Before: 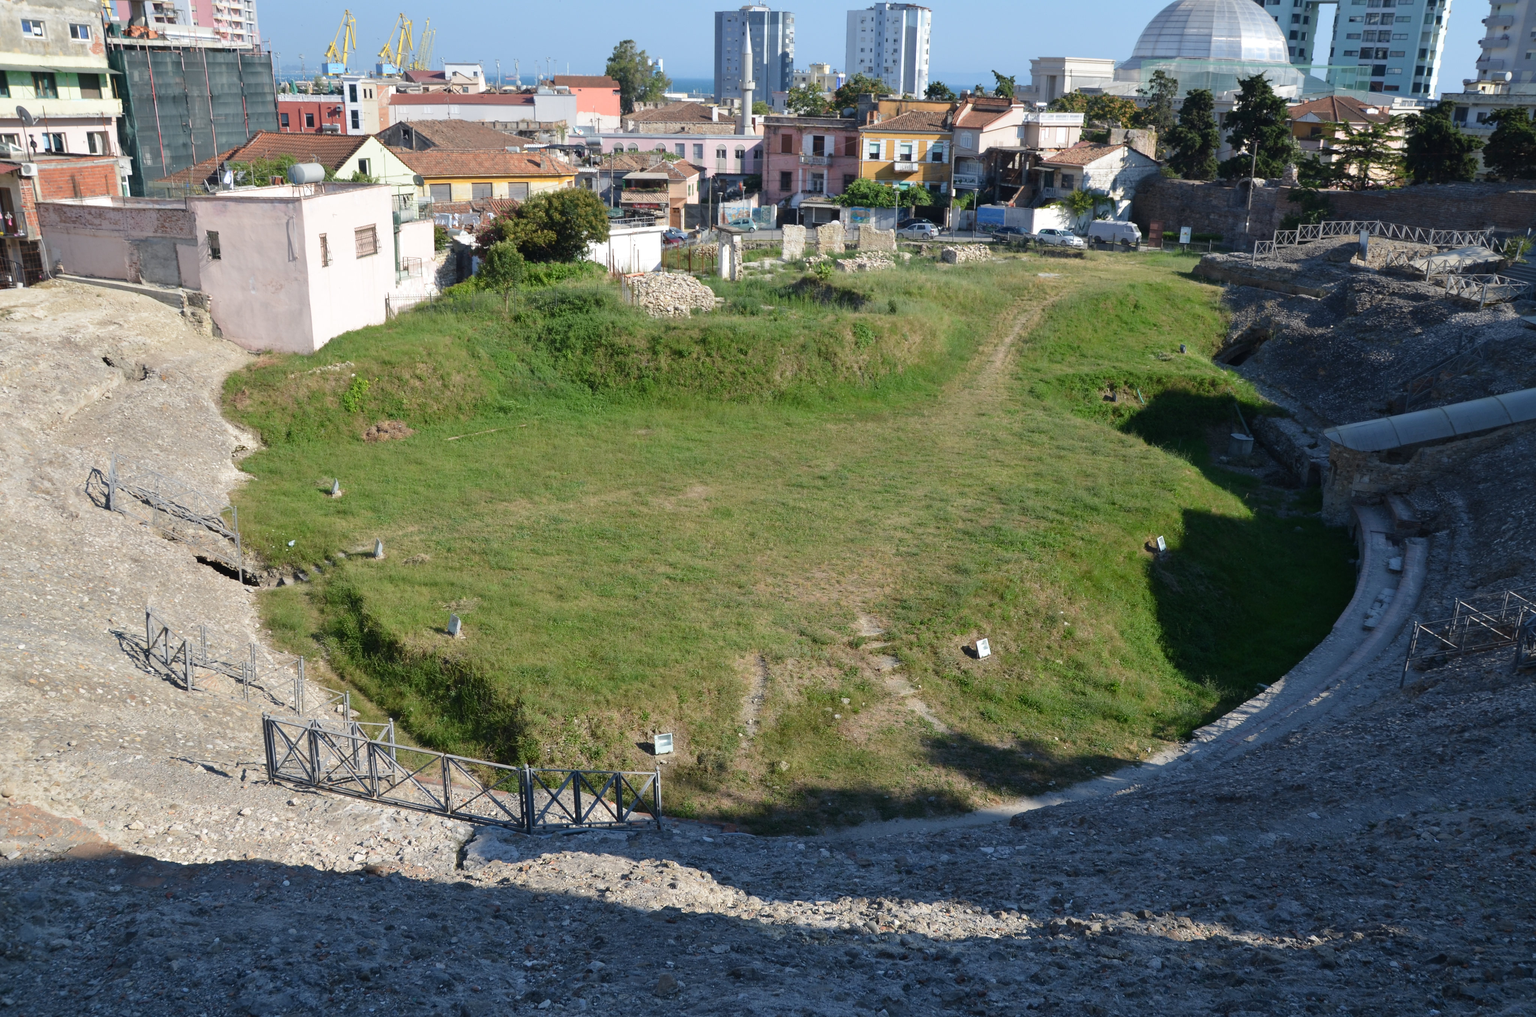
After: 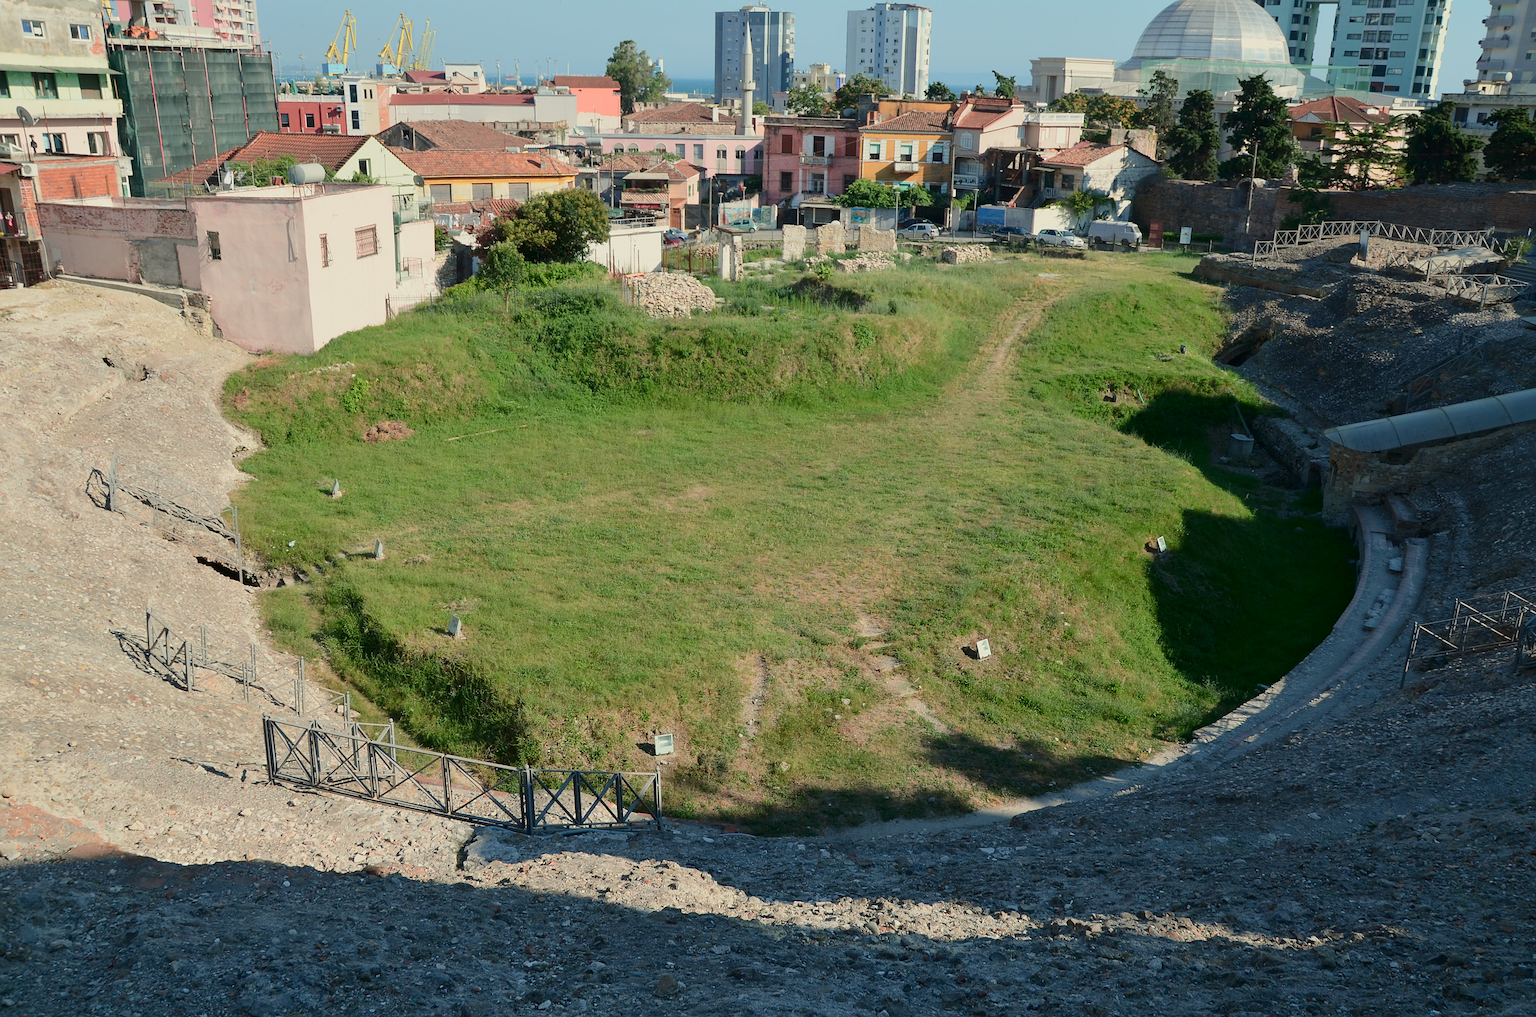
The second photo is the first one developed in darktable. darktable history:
sharpen: on, module defaults
color balance: contrast -15%
tone curve: curves: ch0 [(0, 0) (0.068, 0.031) (0.175, 0.132) (0.337, 0.304) (0.498, 0.511) (0.748, 0.762) (0.993, 0.954)]; ch1 [(0, 0) (0.294, 0.184) (0.359, 0.34) (0.362, 0.35) (0.43, 0.41) (0.469, 0.453) (0.495, 0.489) (0.54, 0.563) (0.612, 0.641) (1, 1)]; ch2 [(0, 0) (0.431, 0.419) (0.495, 0.502) (0.524, 0.534) (0.557, 0.56) (0.634, 0.654) (0.728, 0.722) (1, 1)], color space Lab, independent channels, preserve colors none
white balance: red 1.029, blue 0.92
